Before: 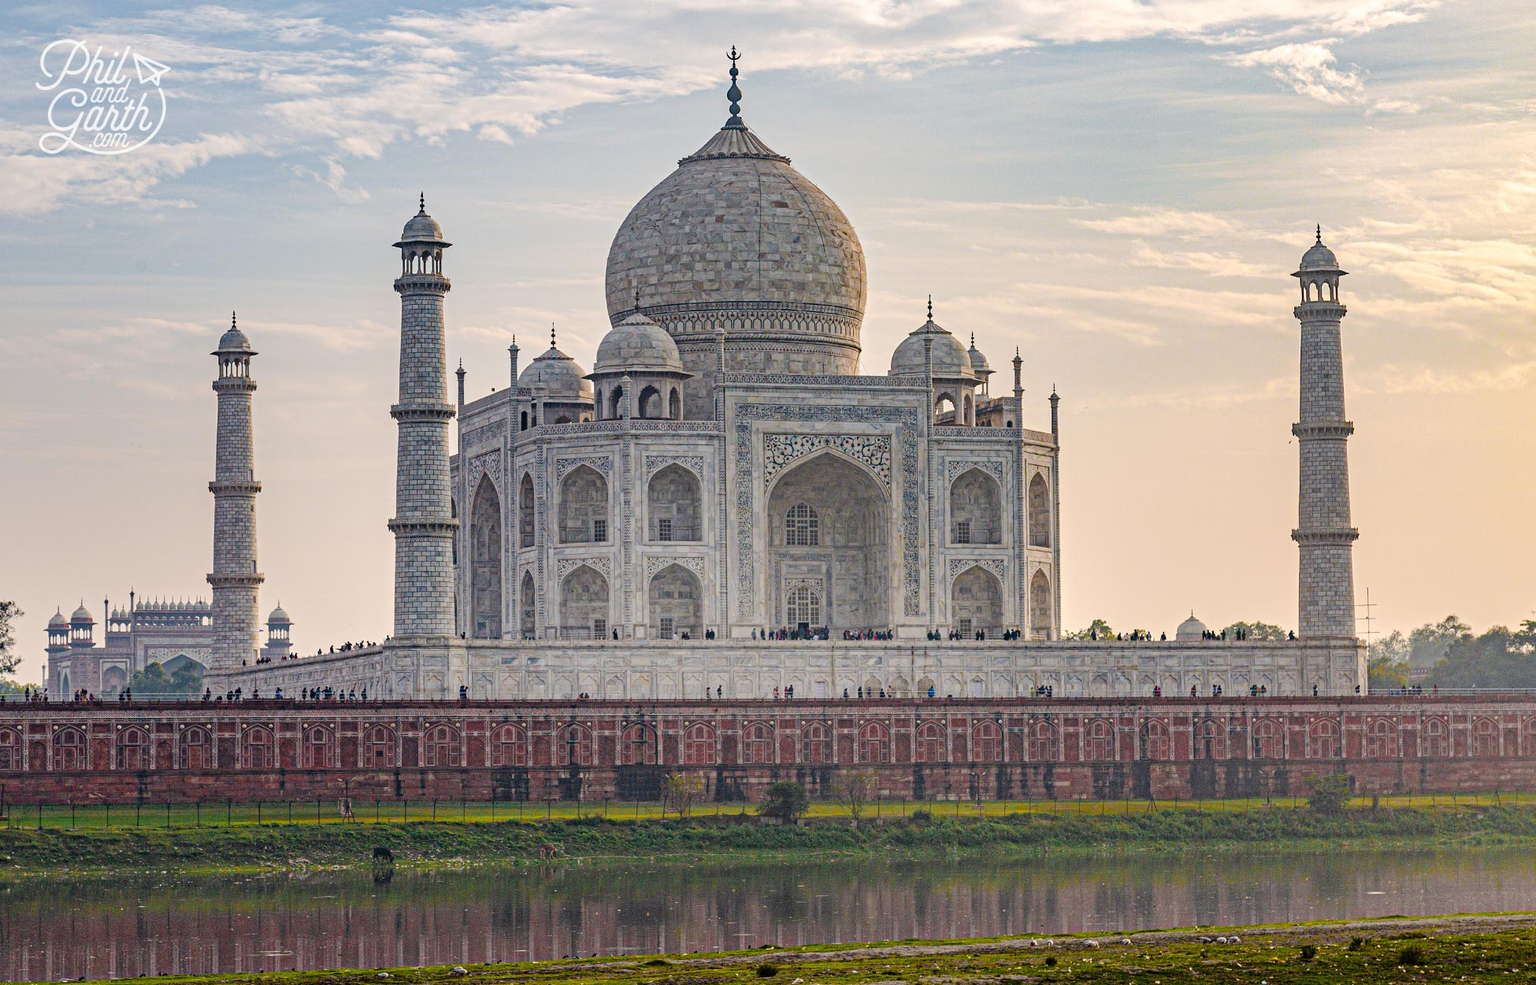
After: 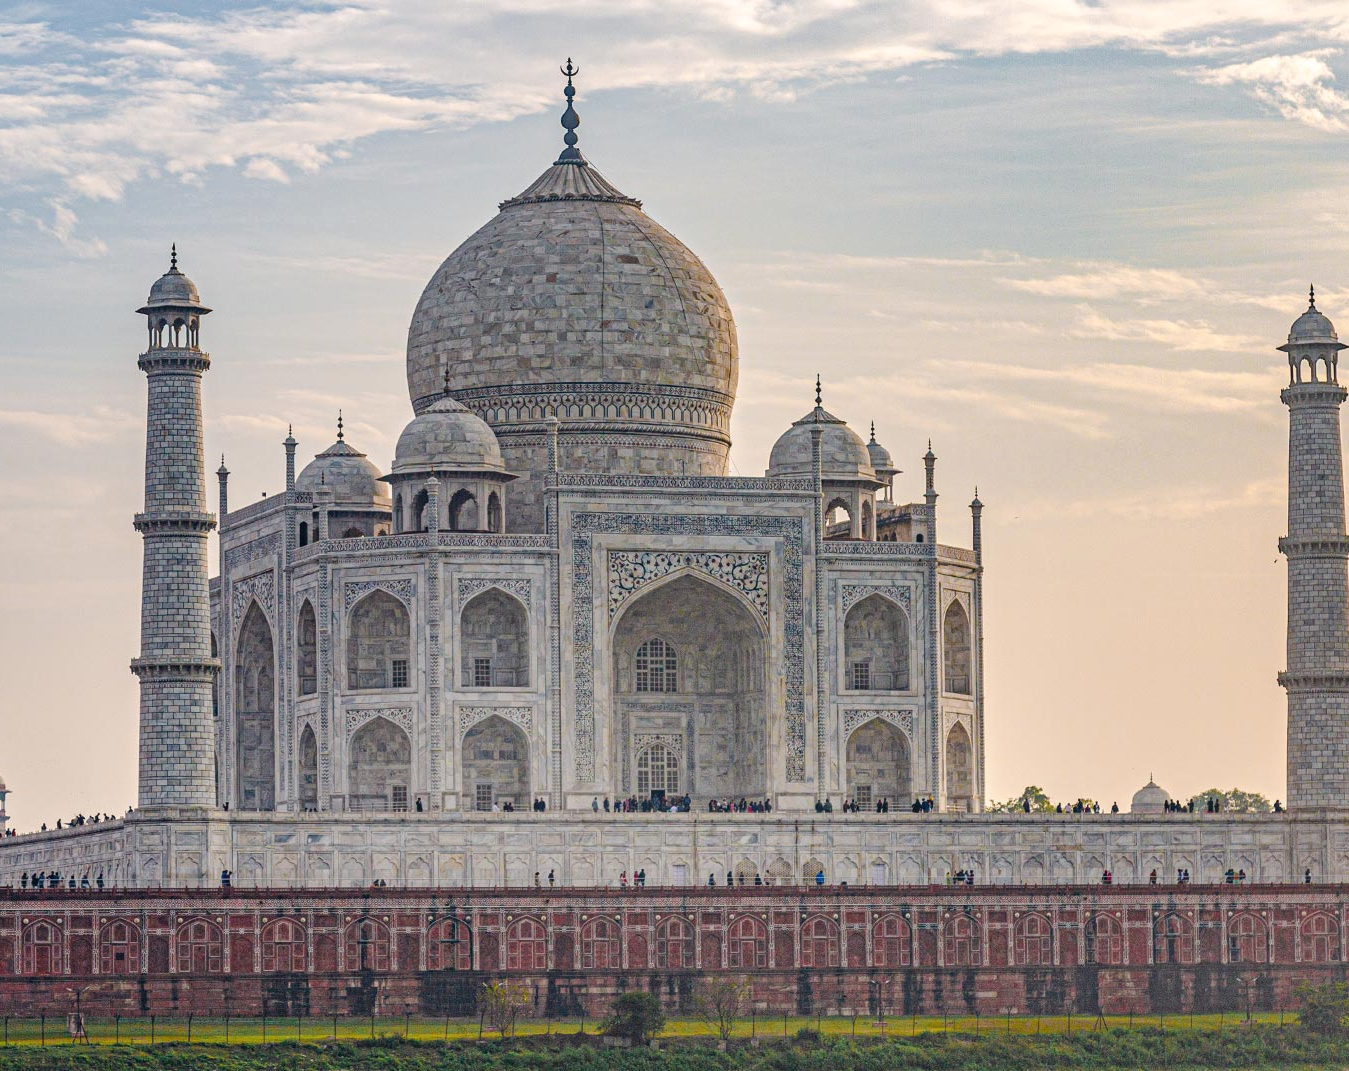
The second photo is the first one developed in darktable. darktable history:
crop: left 18.599%, right 12.193%, bottom 14.304%
local contrast: detail 110%
